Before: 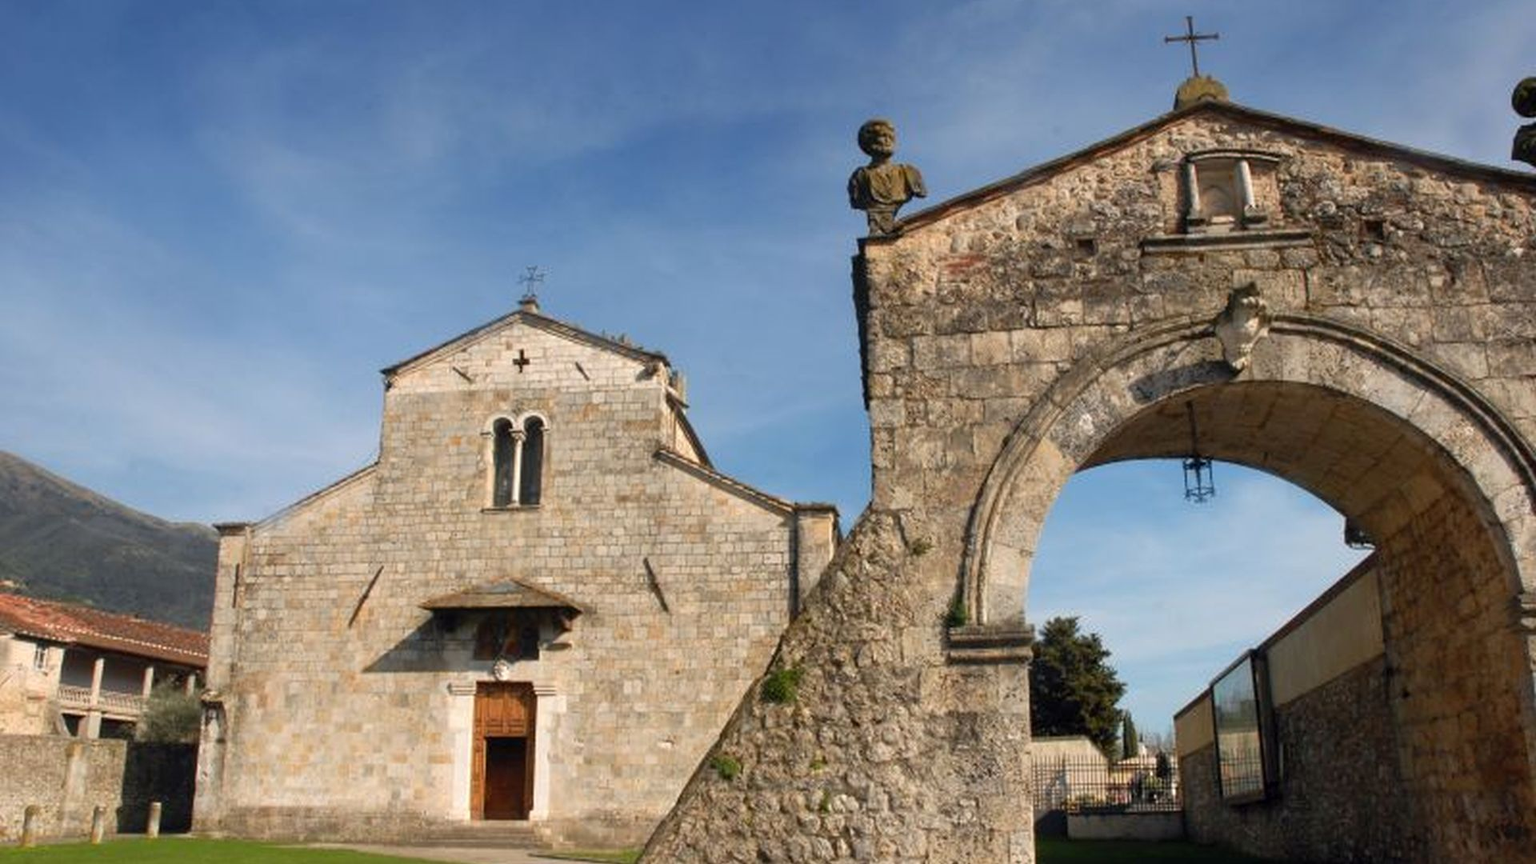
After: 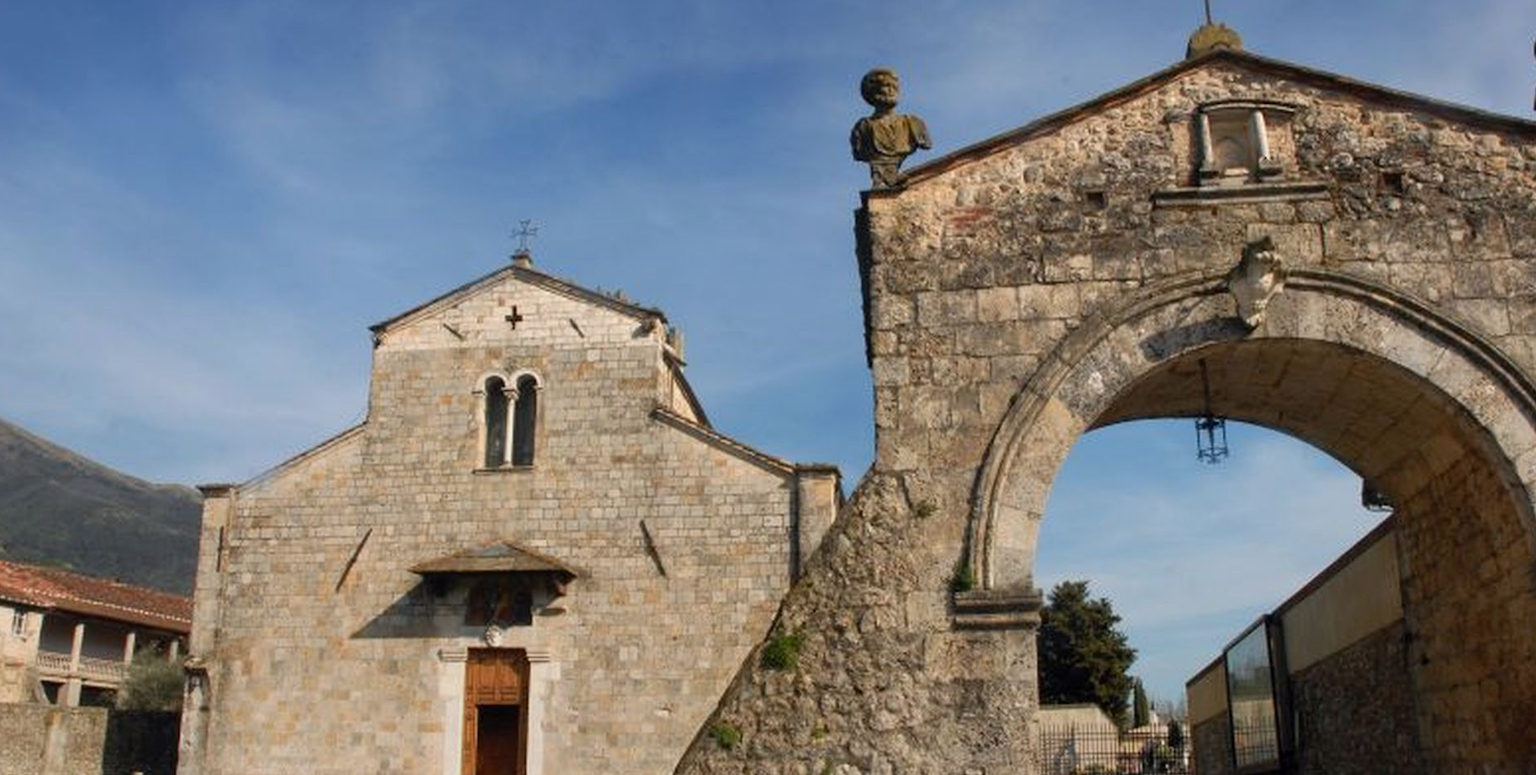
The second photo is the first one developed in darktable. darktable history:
crop: left 1.507%, top 6.147%, right 1.379%, bottom 6.637%
graduated density: rotation -180°, offset 27.42
